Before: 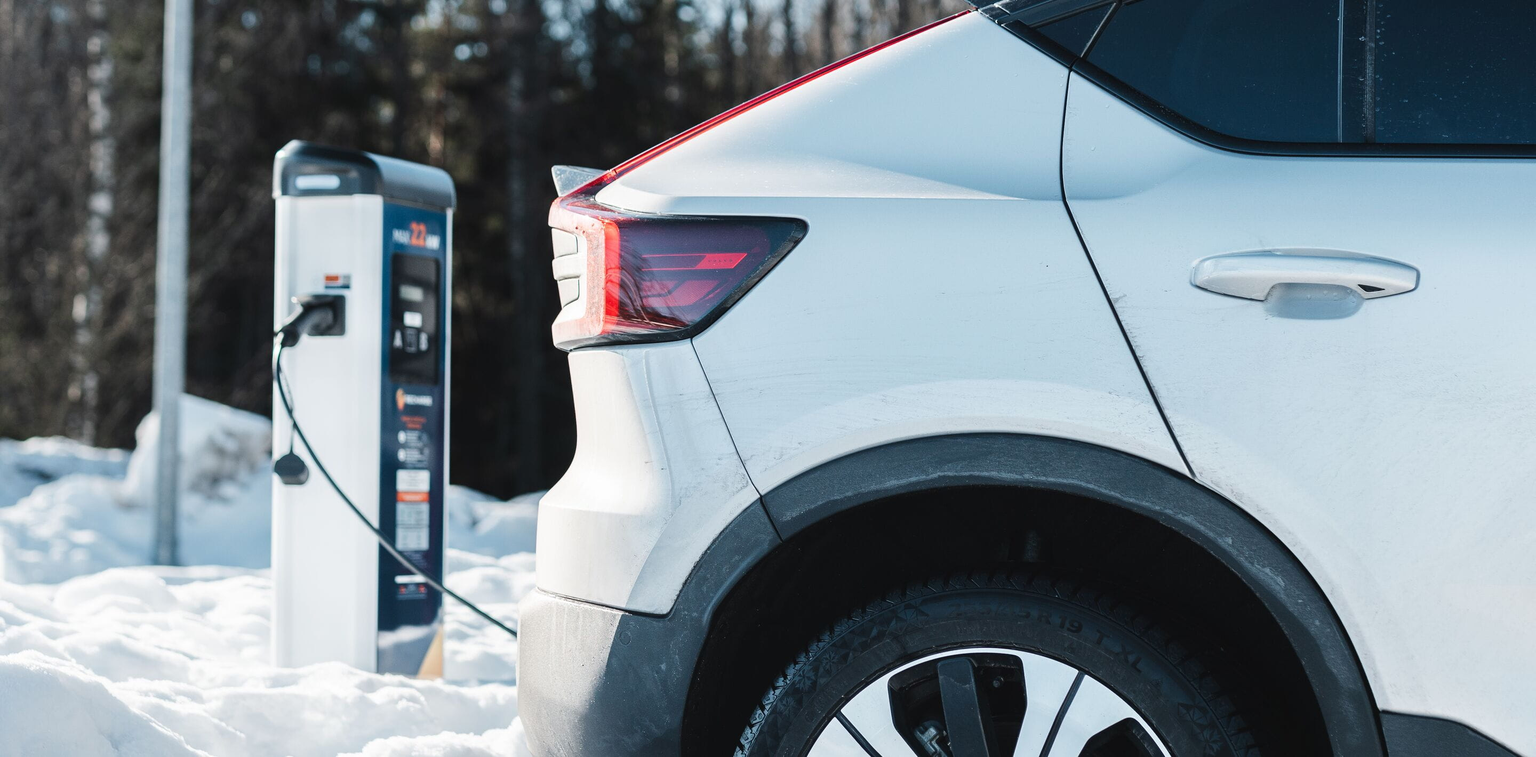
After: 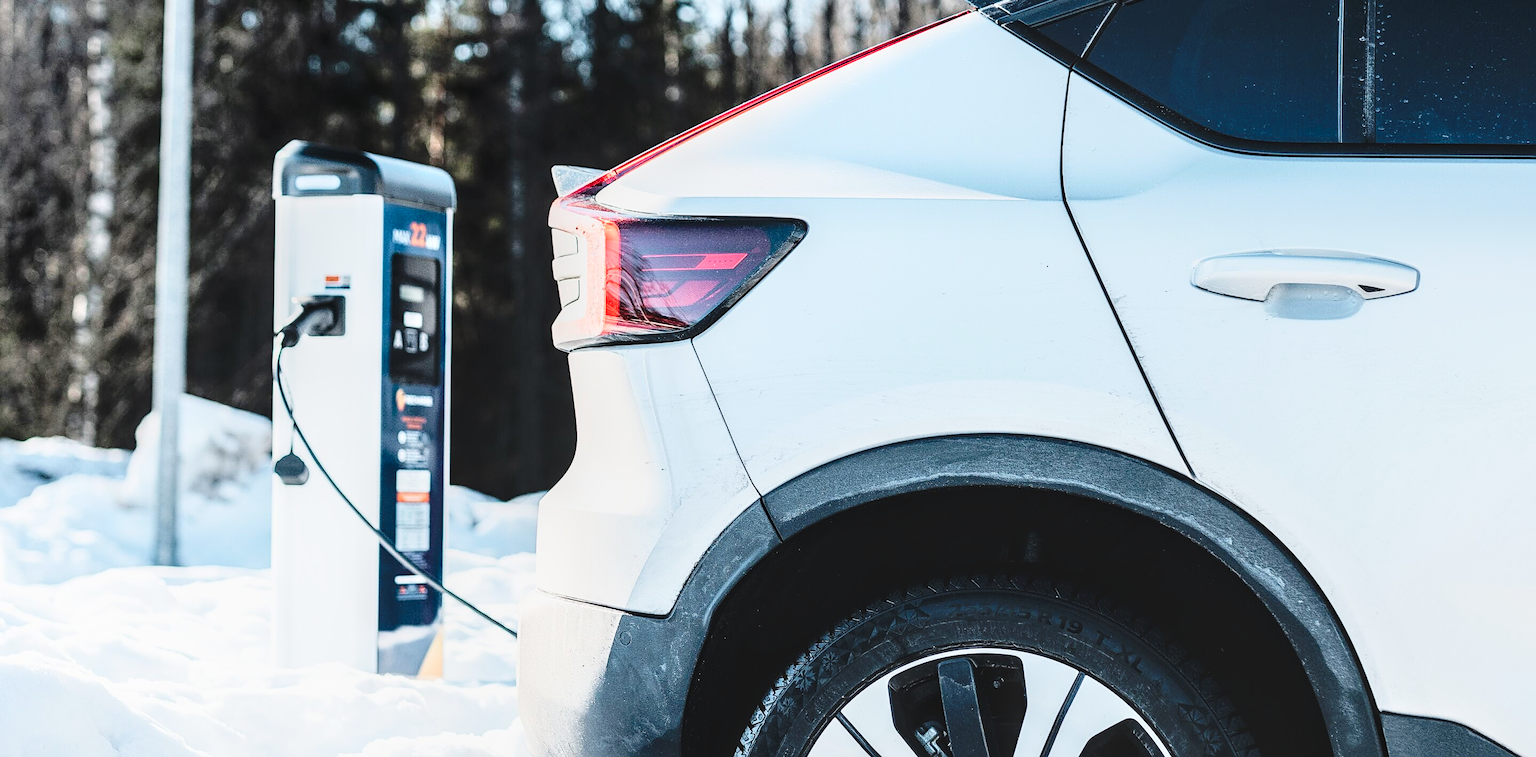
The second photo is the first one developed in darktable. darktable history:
tone equalizer: on, module defaults
sharpen: on, module defaults
tone curve: curves: ch0 [(0, 0) (0.003, 0.031) (0.011, 0.031) (0.025, 0.03) (0.044, 0.035) (0.069, 0.054) (0.1, 0.081) (0.136, 0.11) (0.177, 0.147) (0.224, 0.209) (0.277, 0.283) (0.335, 0.369) (0.399, 0.44) (0.468, 0.517) (0.543, 0.601) (0.623, 0.684) (0.709, 0.766) (0.801, 0.846) (0.898, 0.927) (1, 1)], preserve colors none
local contrast: on, module defaults
base curve: curves: ch0 [(0, 0) (0.028, 0.03) (0.121, 0.232) (0.46, 0.748) (0.859, 0.968) (1, 1)]
